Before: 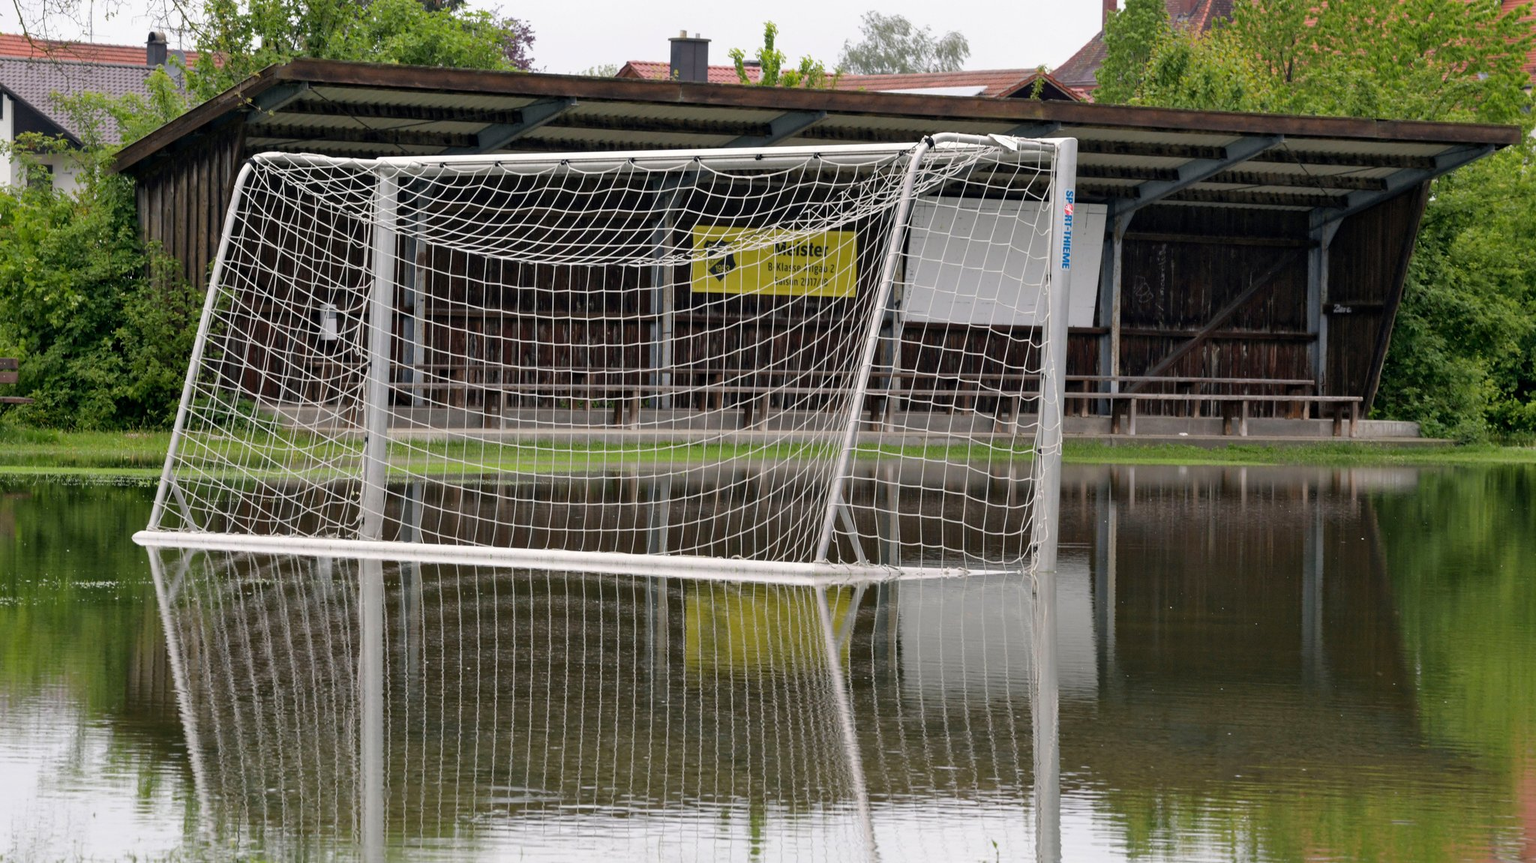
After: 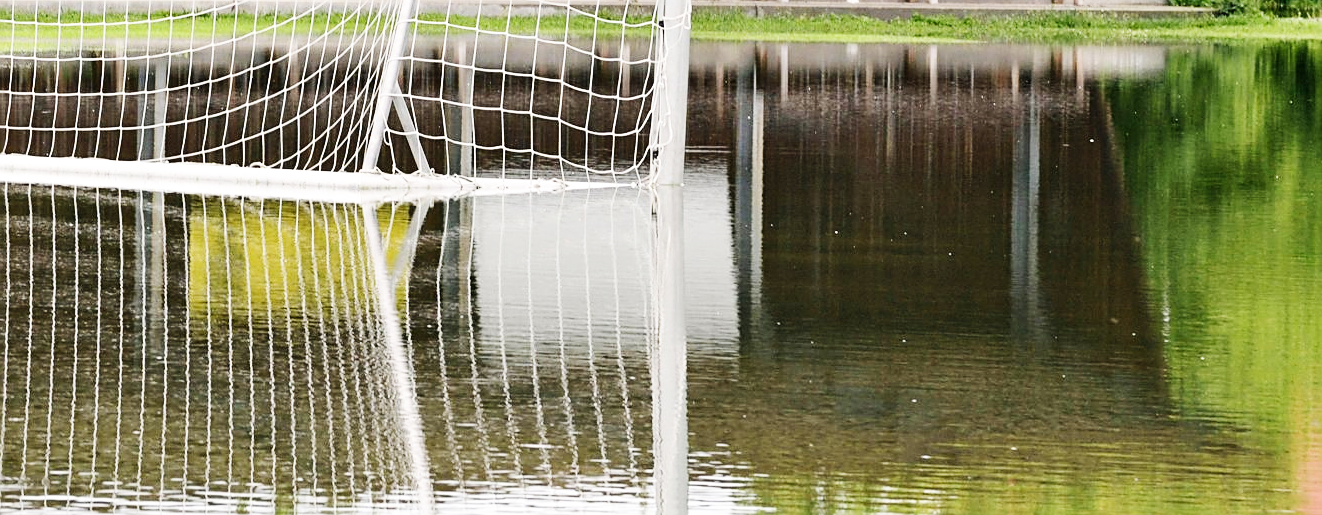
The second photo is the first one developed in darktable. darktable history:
crop and rotate: left 35.401%, top 50.263%, bottom 4.964%
base curve: curves: ch0 [(0, 0.003) (0.001, 0.002) (0.006, 0.004) (0.02, 0.022) (0.048, 0.086) (0.094, 0.234) (0.162, 0.431) (0.258, 0.629) (0.385, 0.8) (0.548, 0.918) (0.751, 0.988) (1, 1)], preserve colors none
sharpen: on, module defaults
contrast brightness saturation: contrast 0.109, saturation -0.15
